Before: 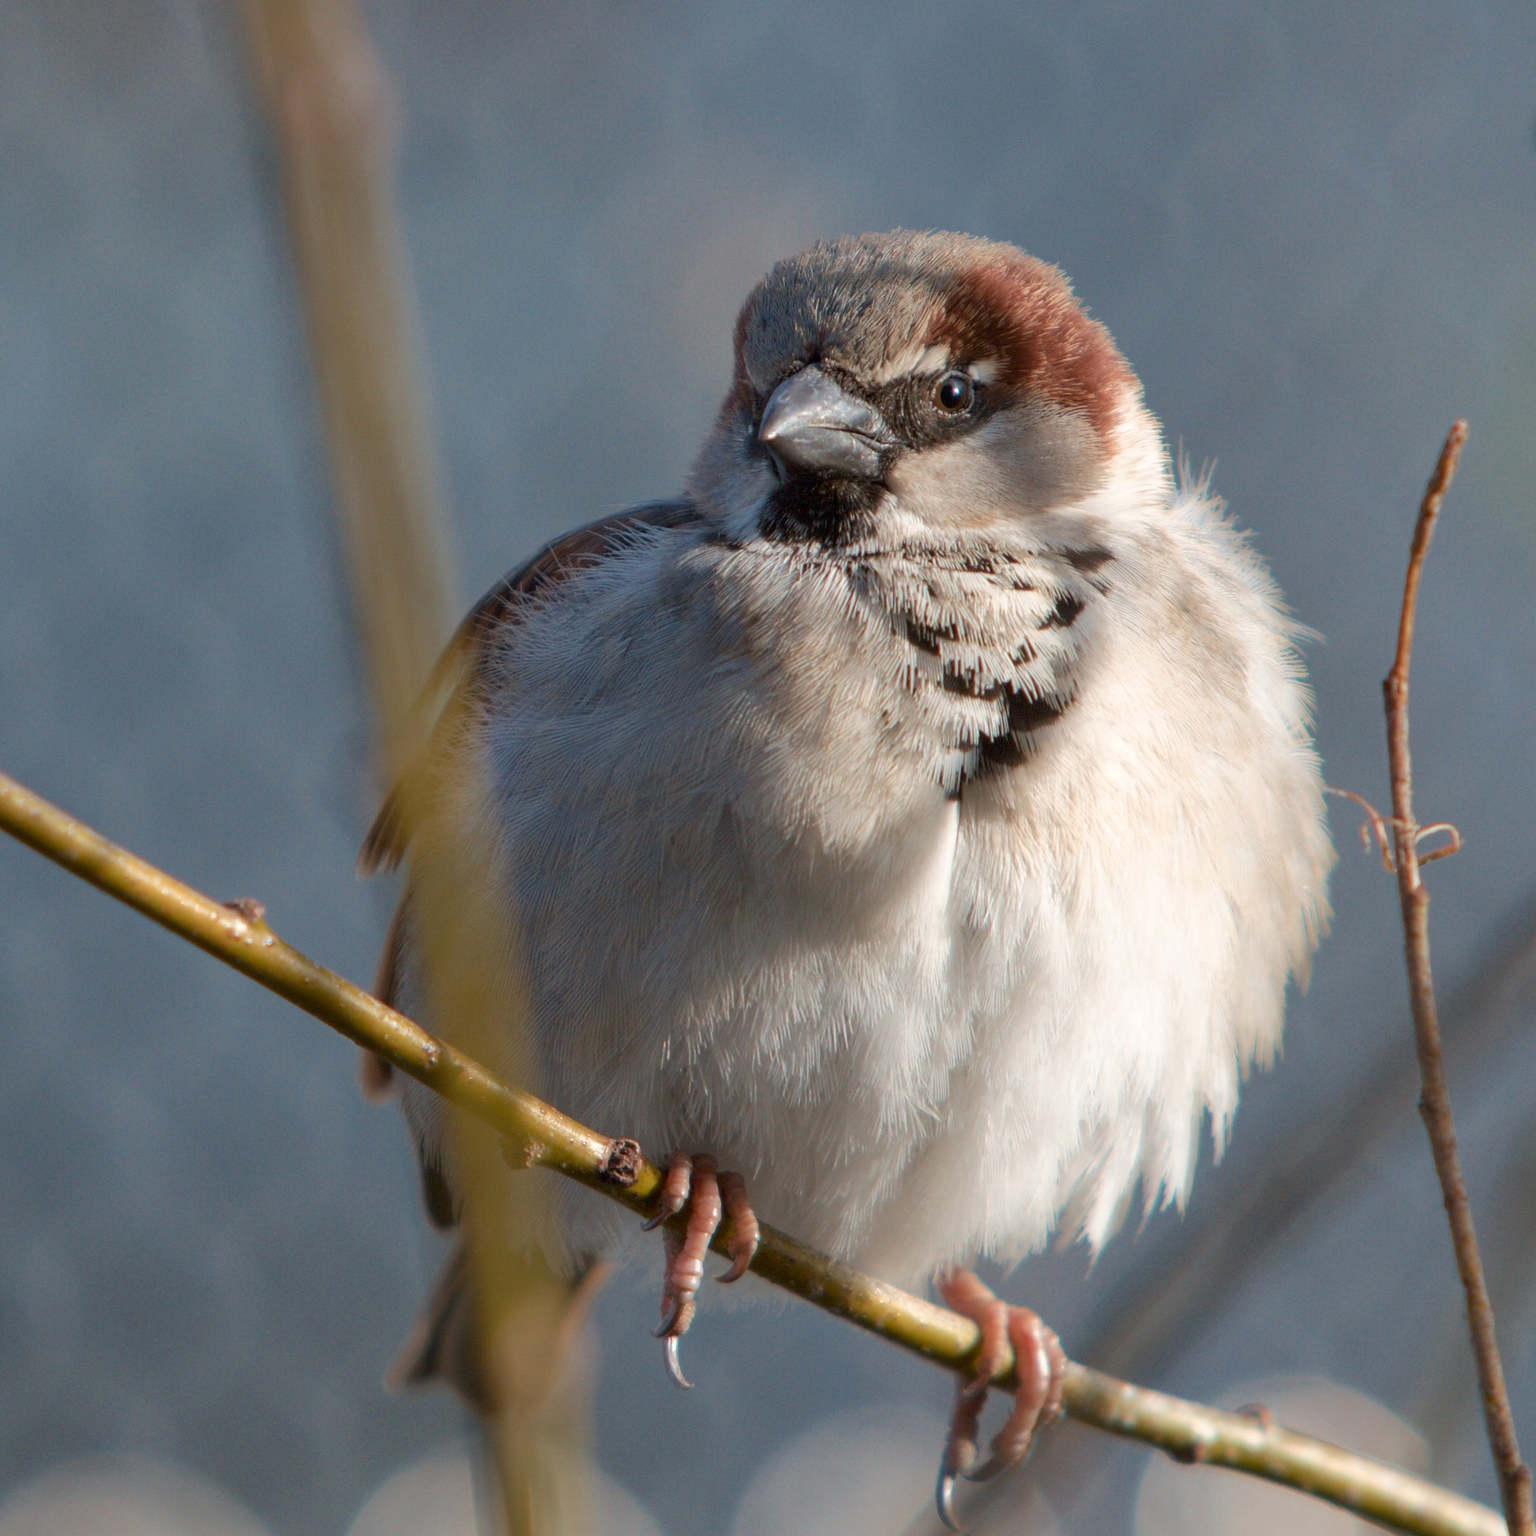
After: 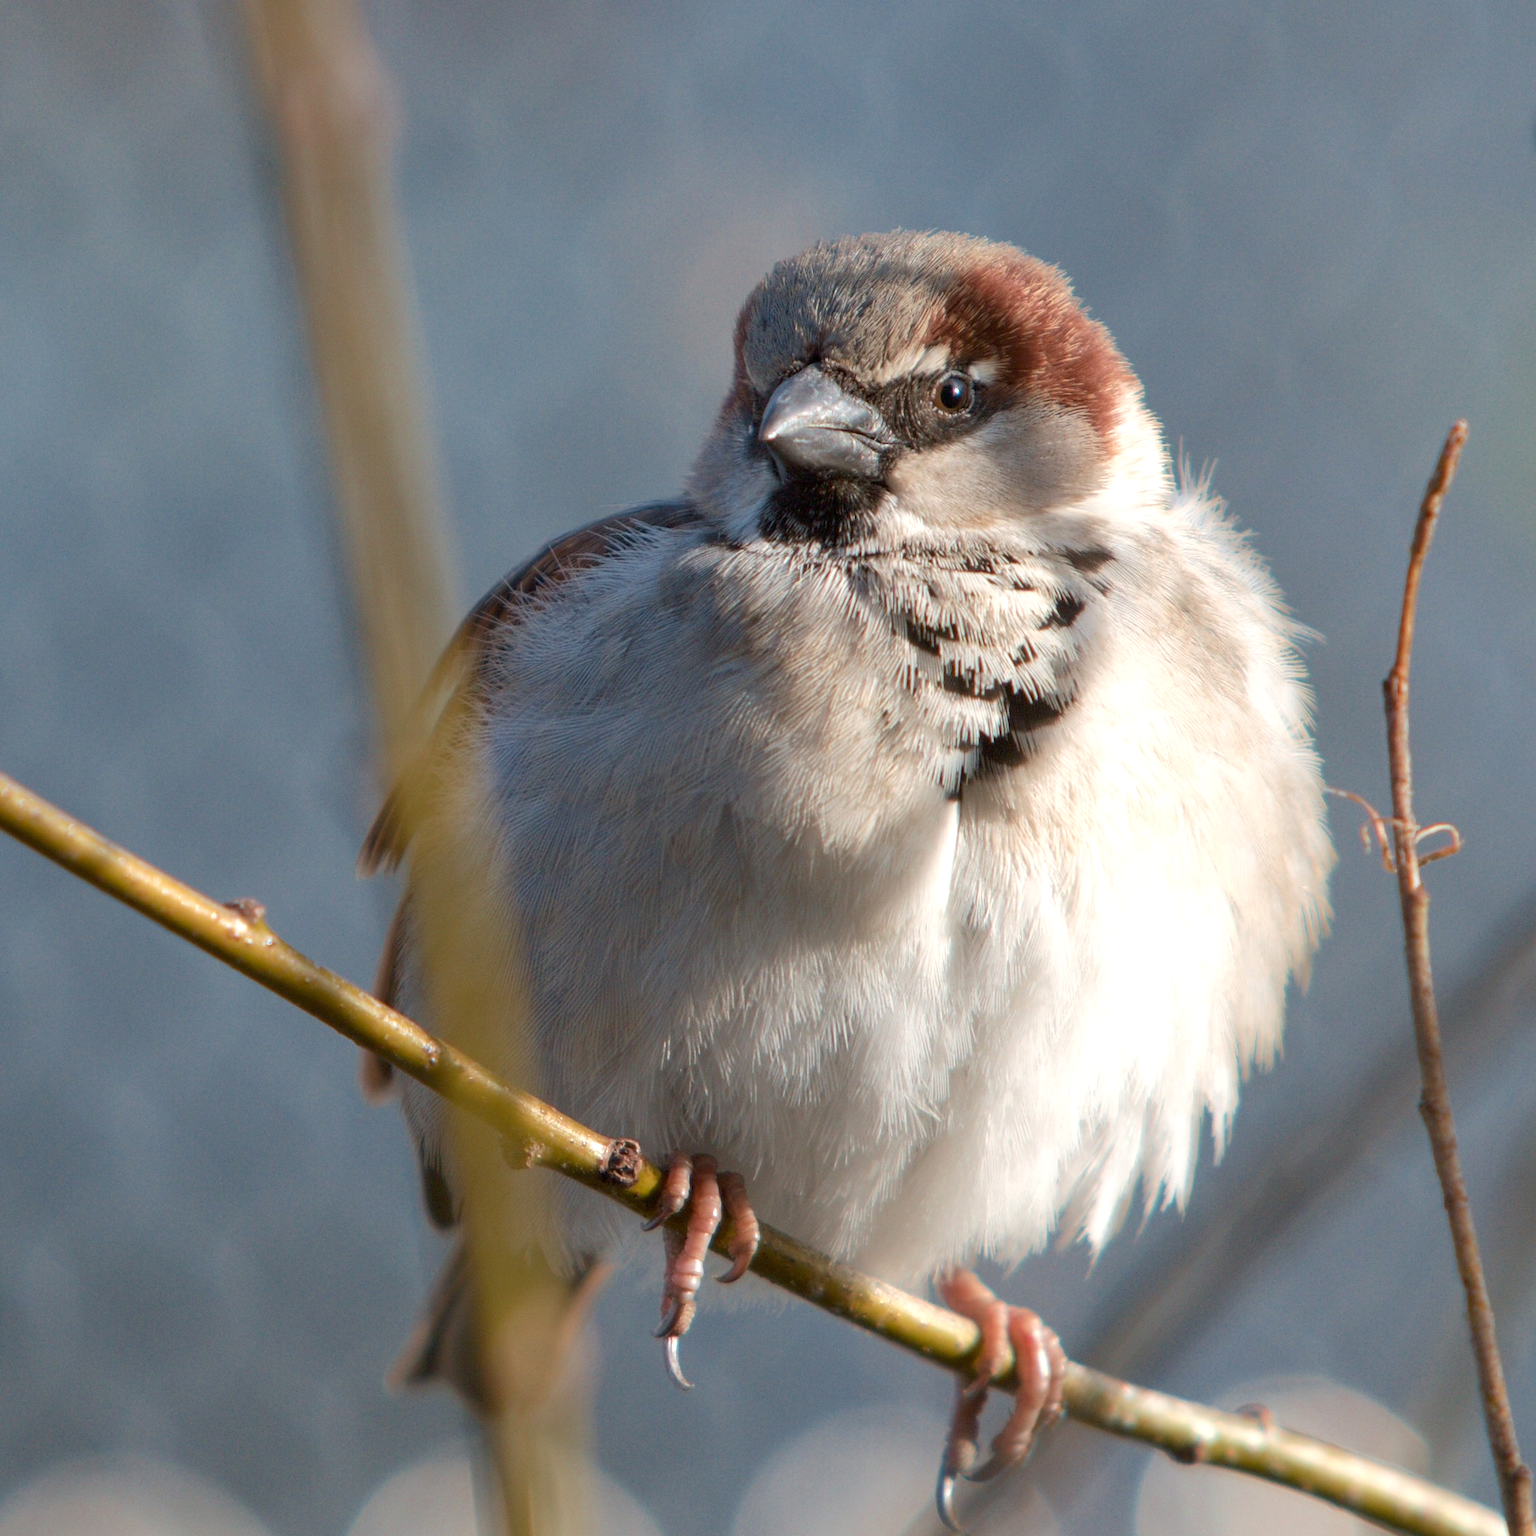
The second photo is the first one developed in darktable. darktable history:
exposure: exposure 0.289 EV, compensate highlight preservation false
